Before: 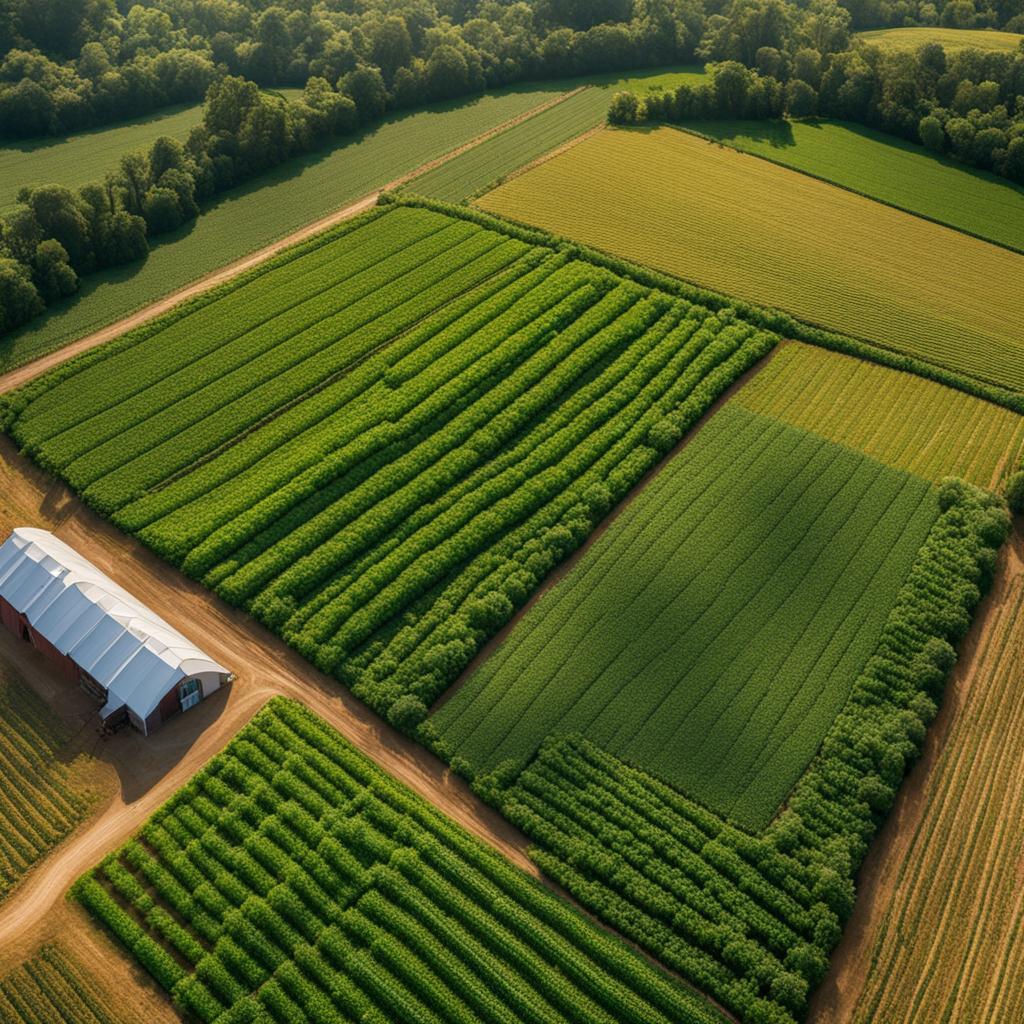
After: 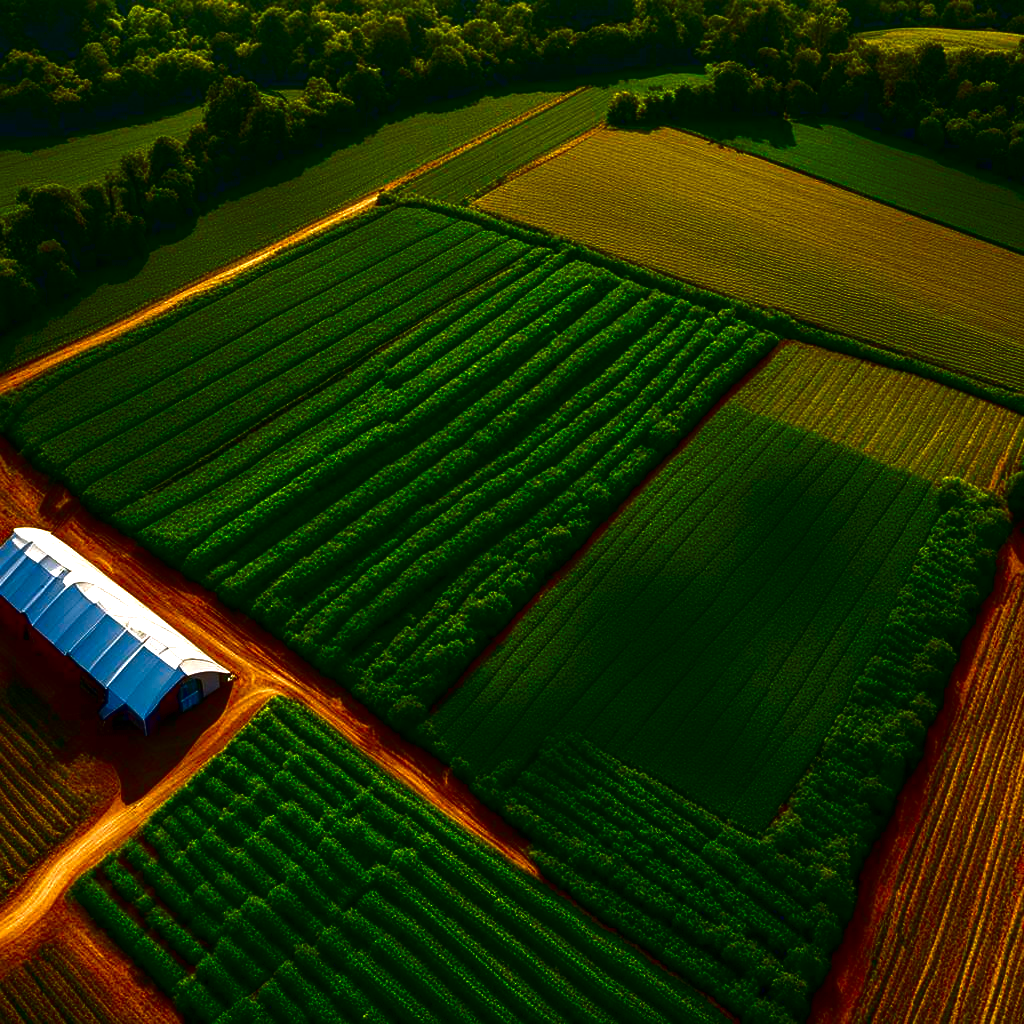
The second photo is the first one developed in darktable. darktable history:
shadows and highlights: shadows 4.1, highlights -17.6, soften with gaussian
sharpen: radius 1.559, amount 0.373, threshold 1.271
exposure: black level correction 0, exposure 0.7 EV, compensate exposure bias true, compensate highlight preservation false
contrast brightness saturation: brightness -1, saturation 1
